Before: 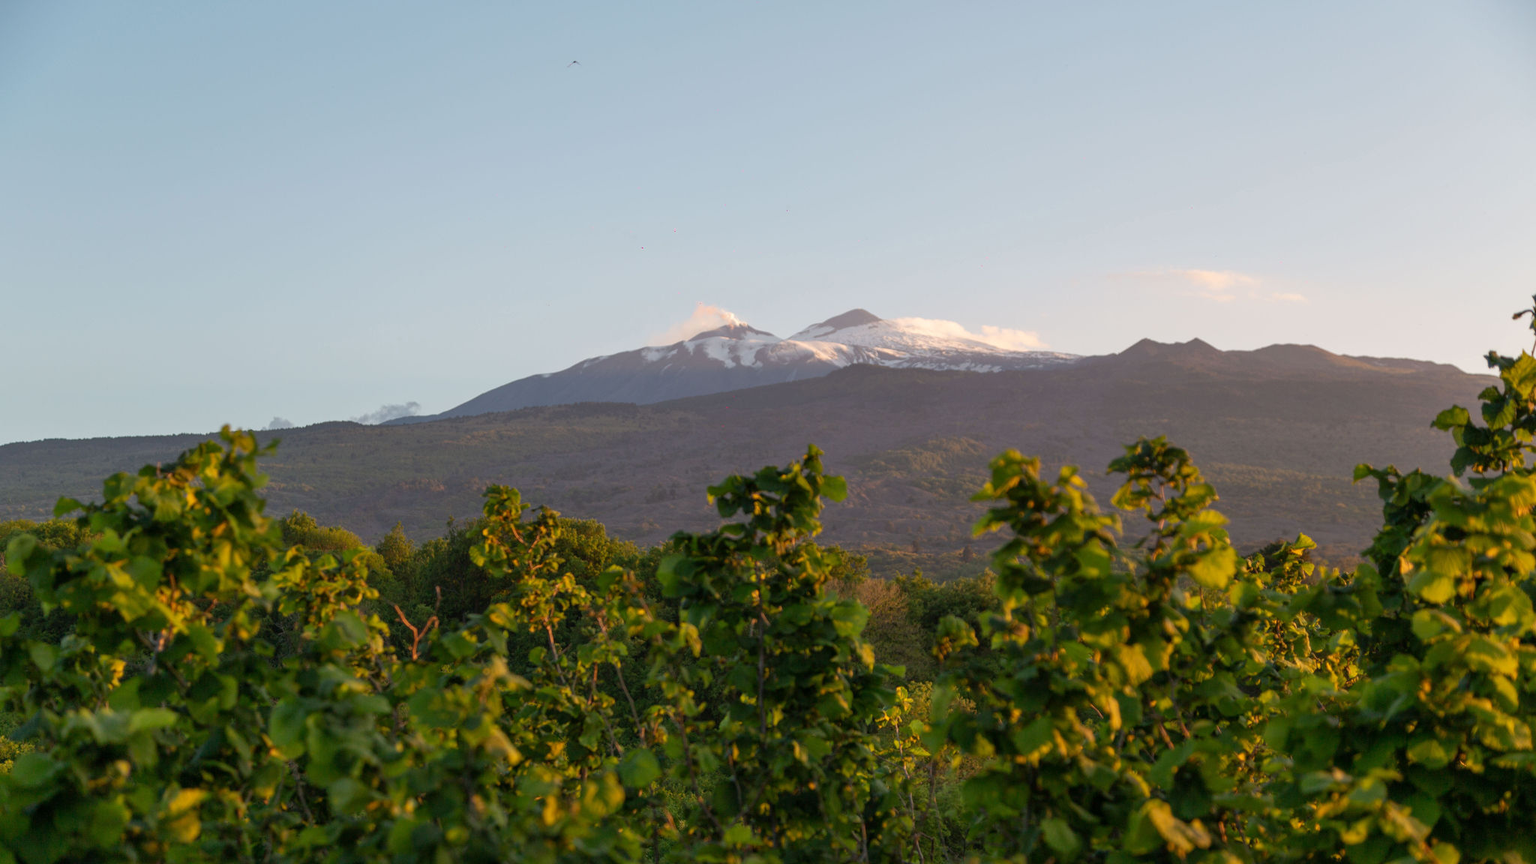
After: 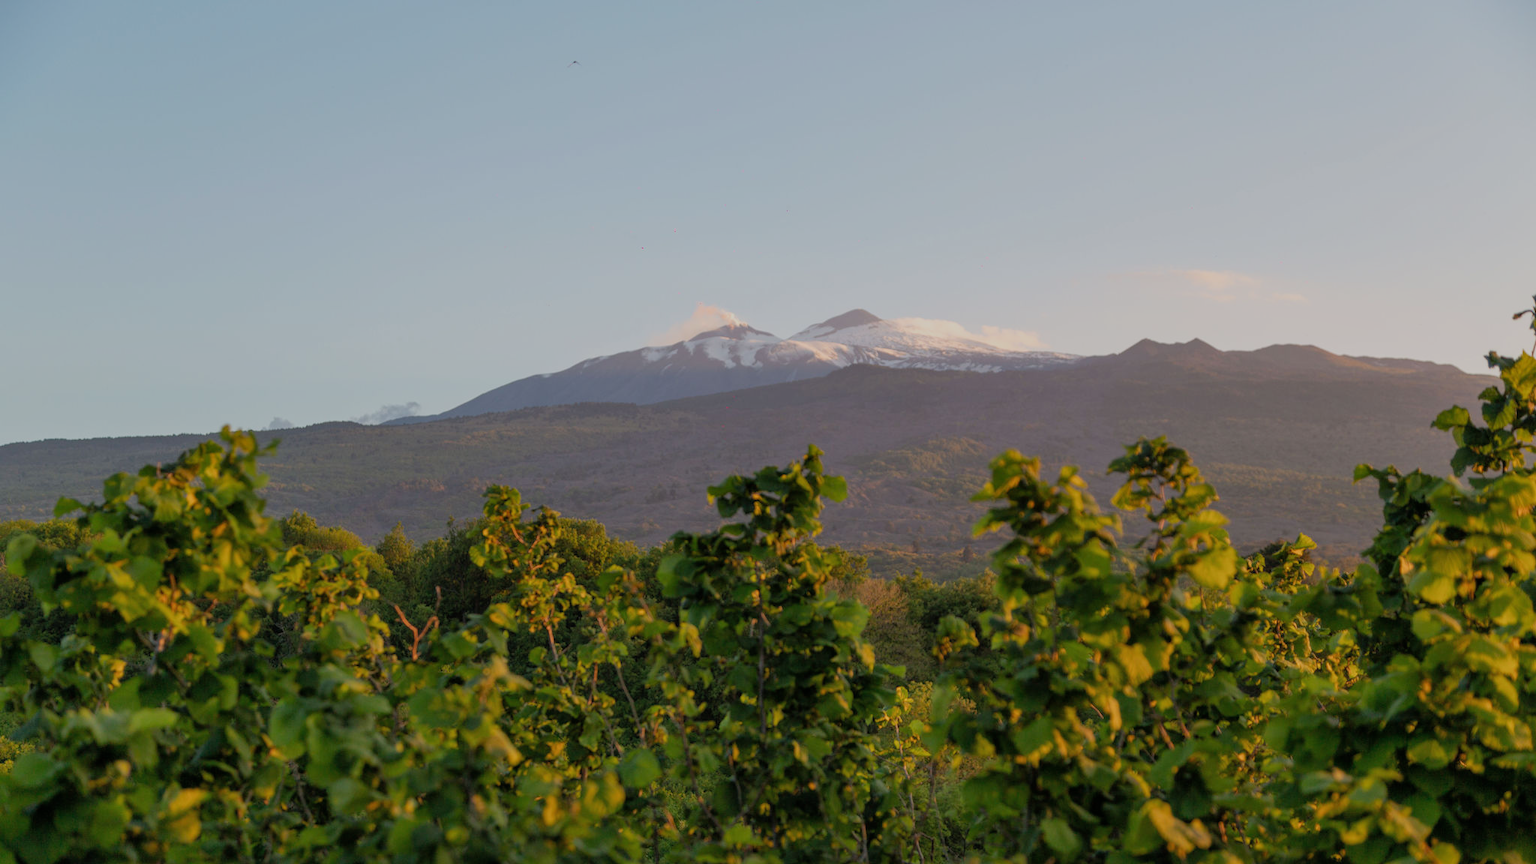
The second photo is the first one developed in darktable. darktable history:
shadows and highlights: shadows 25, highlights -25
filmic rgb: black relative exposure -13 EV, threshold 3 EV, target white luminance 85%, hardness 6.3, latitude 42.11%, contrast 0.858, shadows ↔ highlights balance 8.63%, color science v4 (2020), enable highlight reconstruction true
